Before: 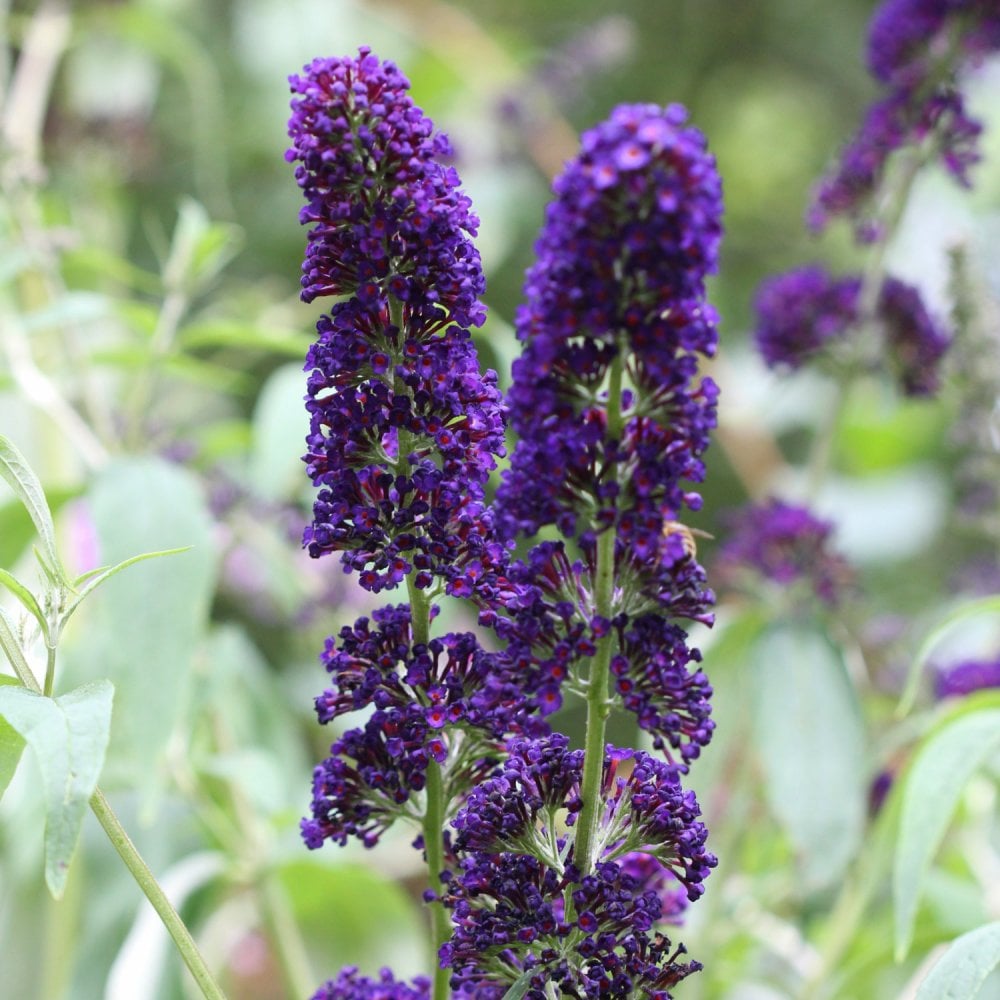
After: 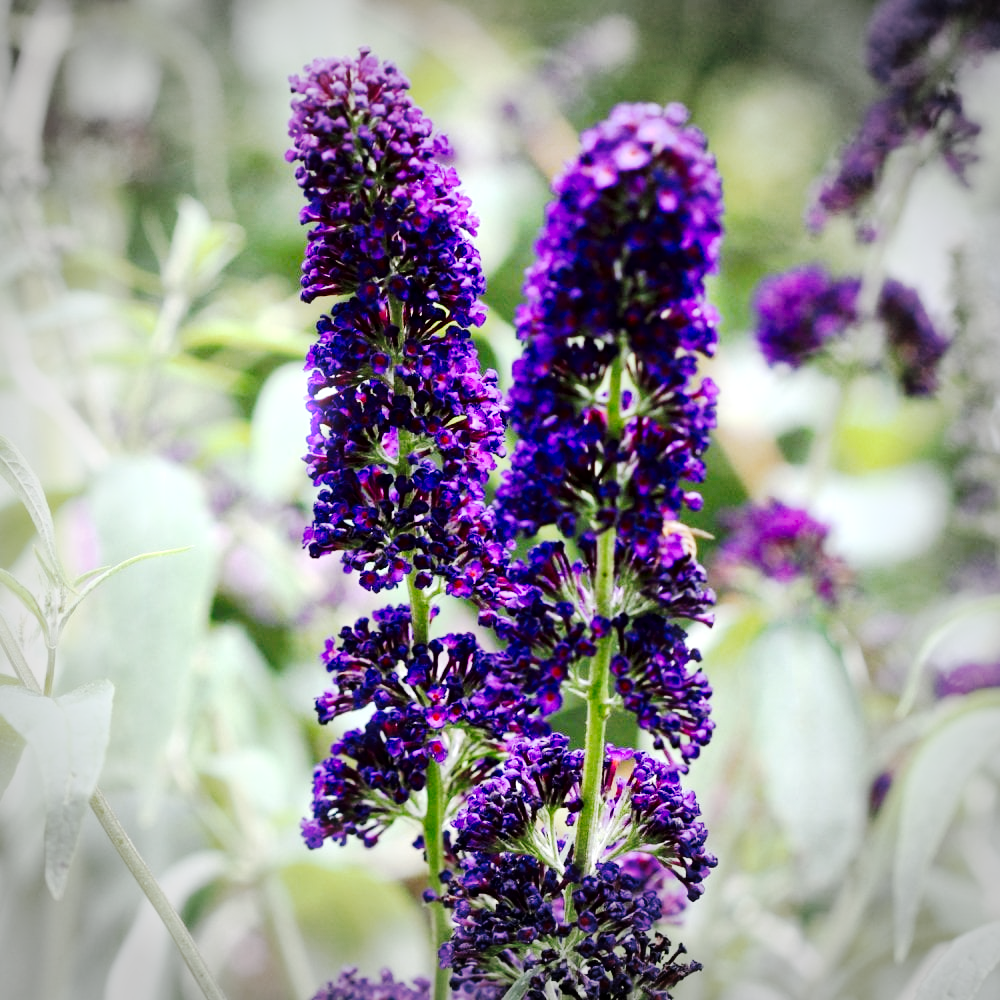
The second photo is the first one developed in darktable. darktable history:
local contrast: mode bilateral grid, contrast 25, coarseness 47, detail 151%, midtone range 0.2
vignetting: fall-off start 67.15%, brightness -0.442, saturation -0.691, width/height ratio 1.011, unbound false
exposure: black level correction 0.001, exposure 0.191 EV, compensate highlight preservation false
tone curve: curves: ch0 [(0, 0) (0.003, 0.017) (0.011, 0.017) (0.025, 0.017) (0.044, 0.019) (0.069, 0.03) (0.1, 0.046) (0.136, 0.066) (0.177, 0.104) (0.224, 0.151) (0.277, 0.231) (0.335, 0.321) (0.399, 0.454) (0.468, 0.567) (0.543, 0.674) (0.623, 0.763) (0.709, 0.82) (0.801, 0.872) (0.898, 0.934) (1, 1)], preserve colors none
bloom: size 3%, threshold 100%, strength 0%
